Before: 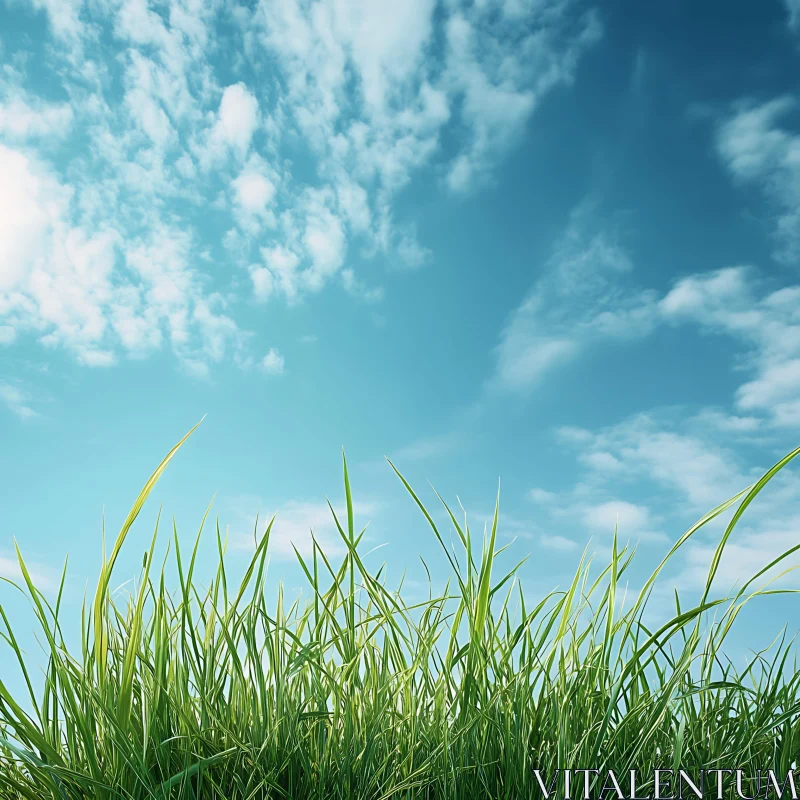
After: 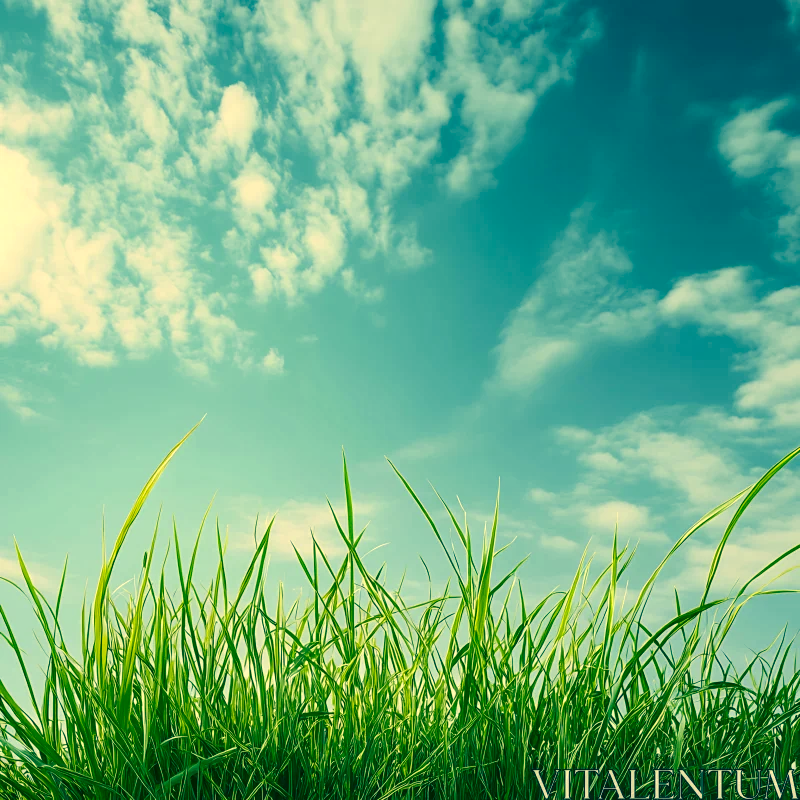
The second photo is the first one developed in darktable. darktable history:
exposure: black level correction 0.001, exposure 0.015 EV, compensate highlight preservation false
color correction: highlights a* 1.88, highlights b* 34.23, shadows a* -36.85, shadows b* -6
local contrast: on, module defaults
